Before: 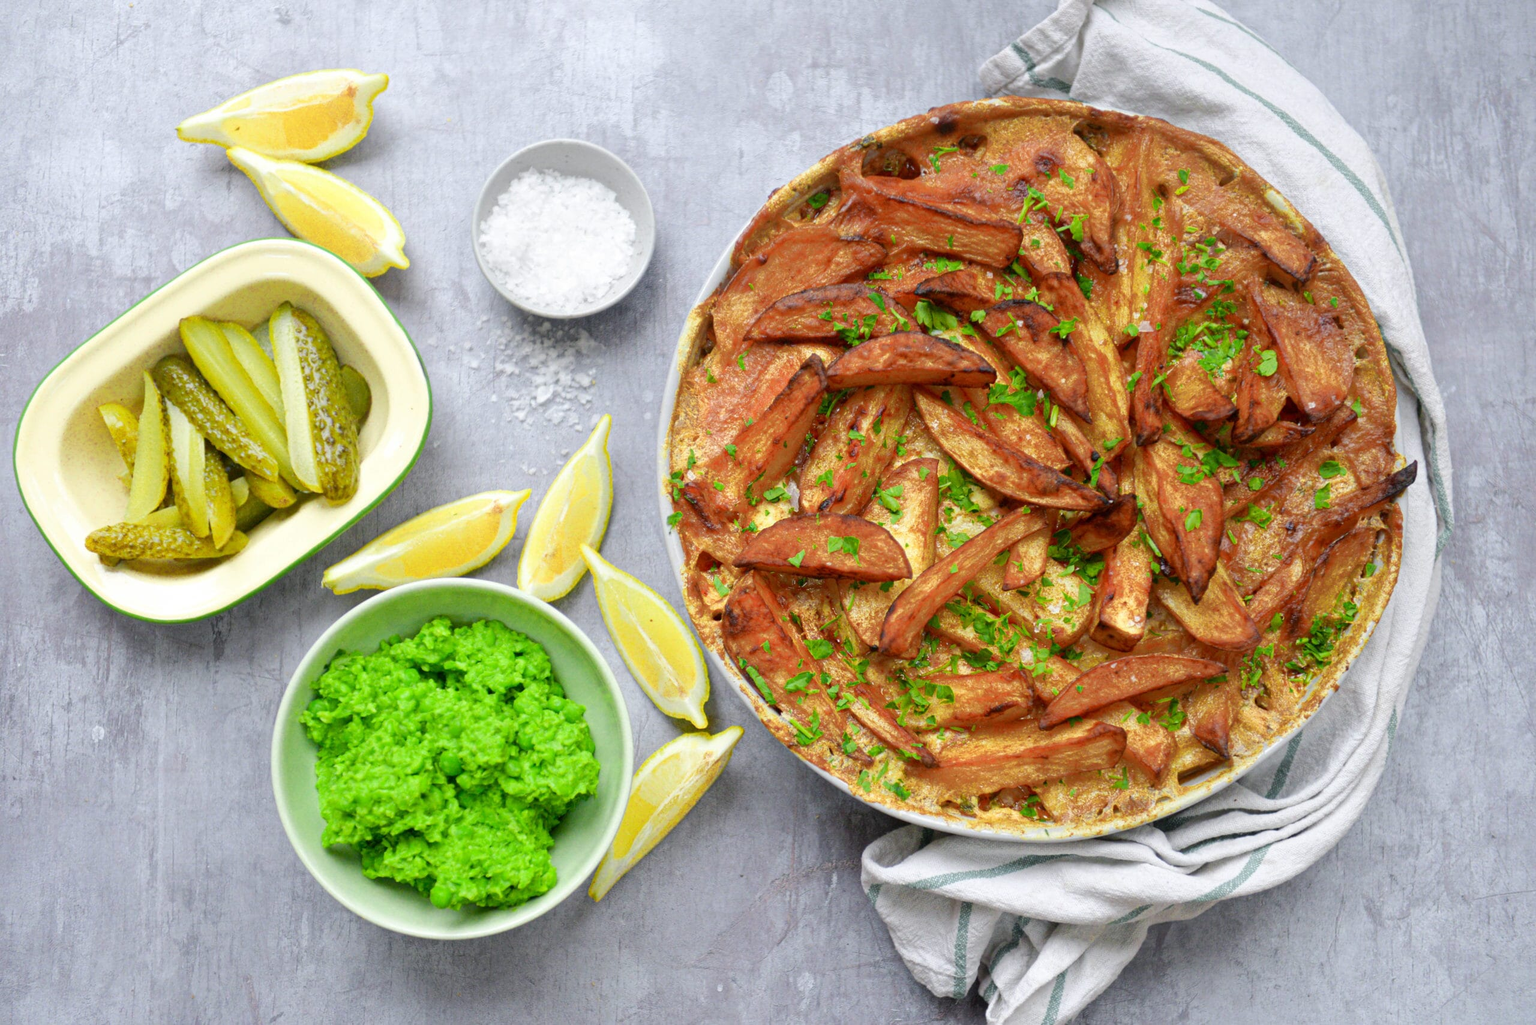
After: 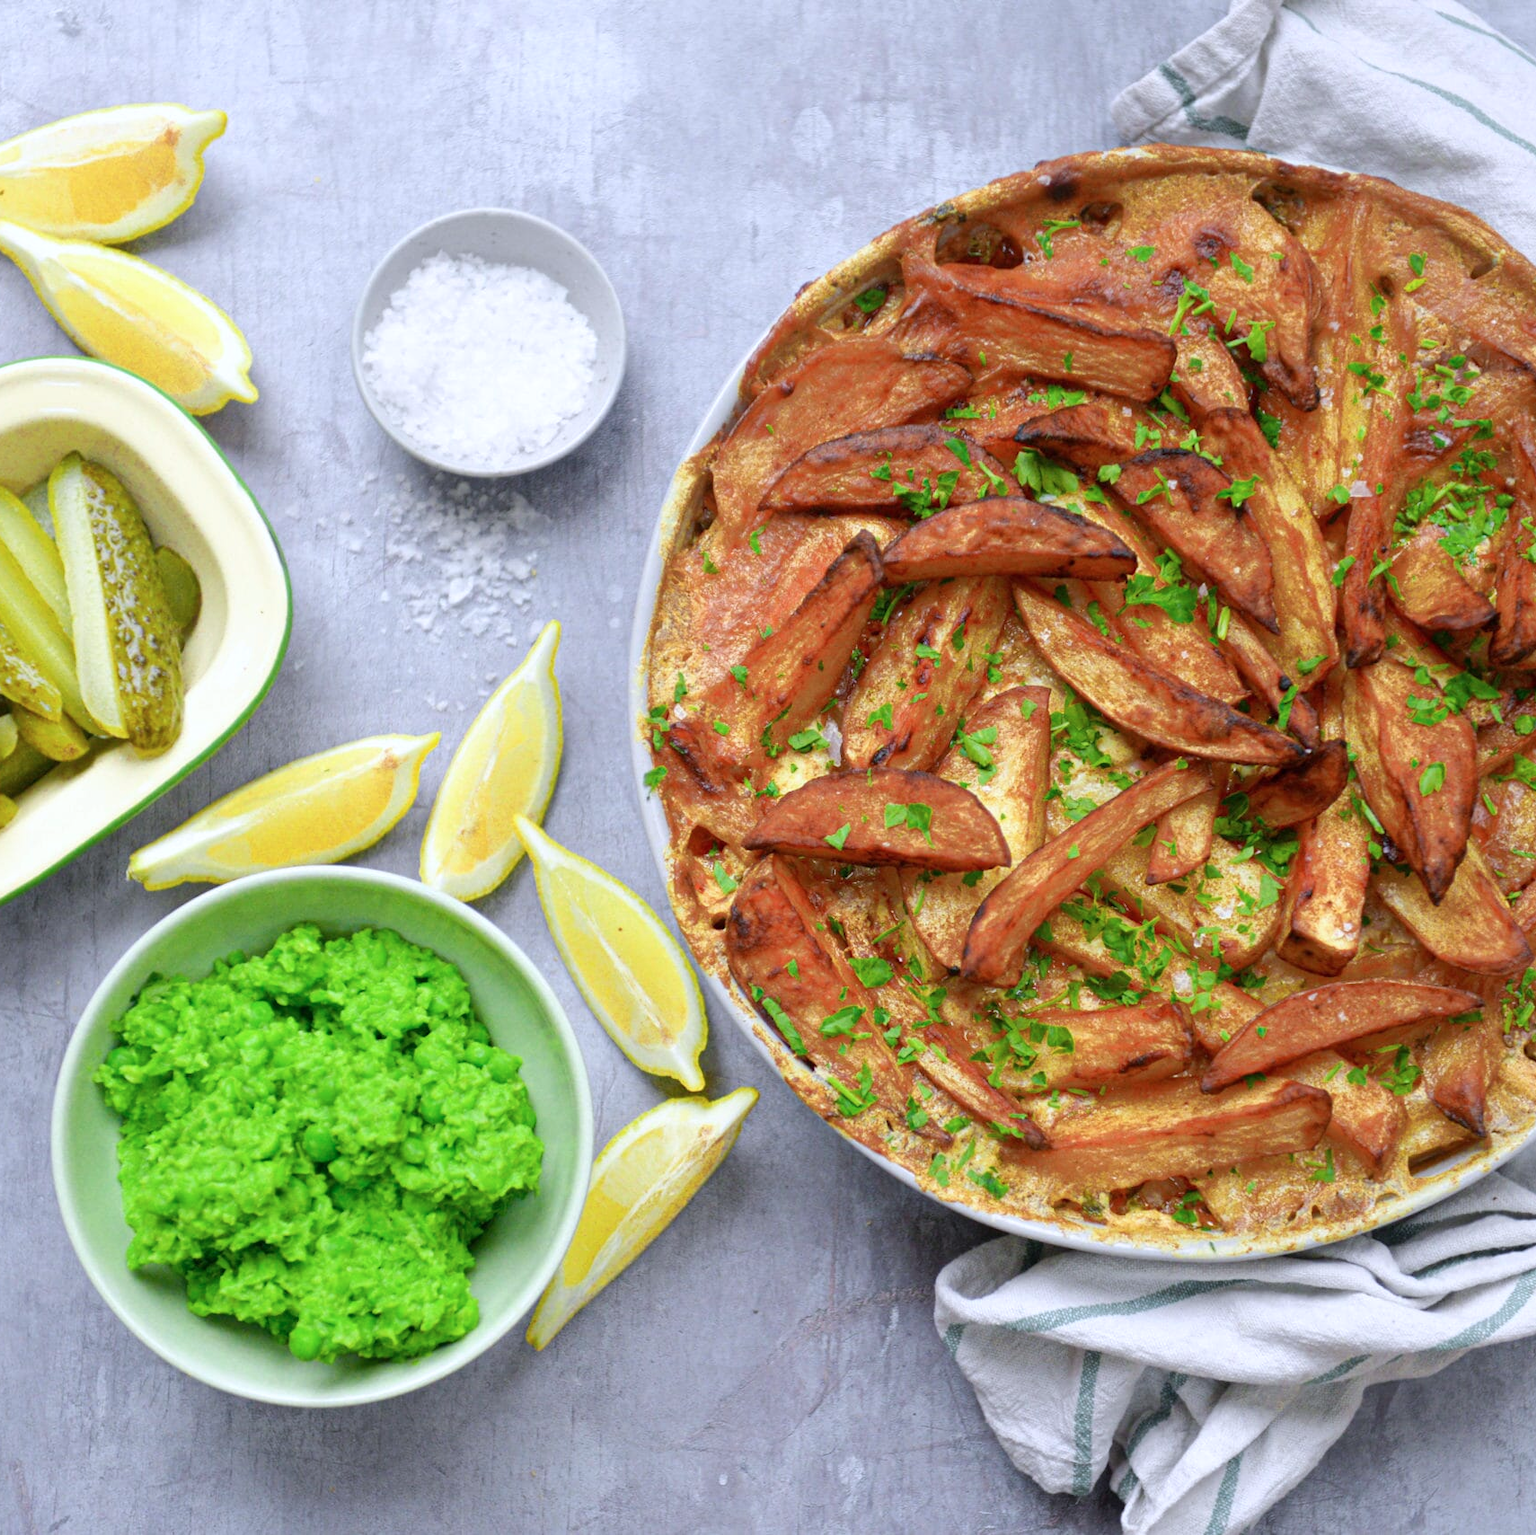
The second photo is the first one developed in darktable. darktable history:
crop: left 15.431%, right 17.769%
color calibration: illuminant as shot in camera, x 0.358, y 0.373, temperature 4628.91 K
